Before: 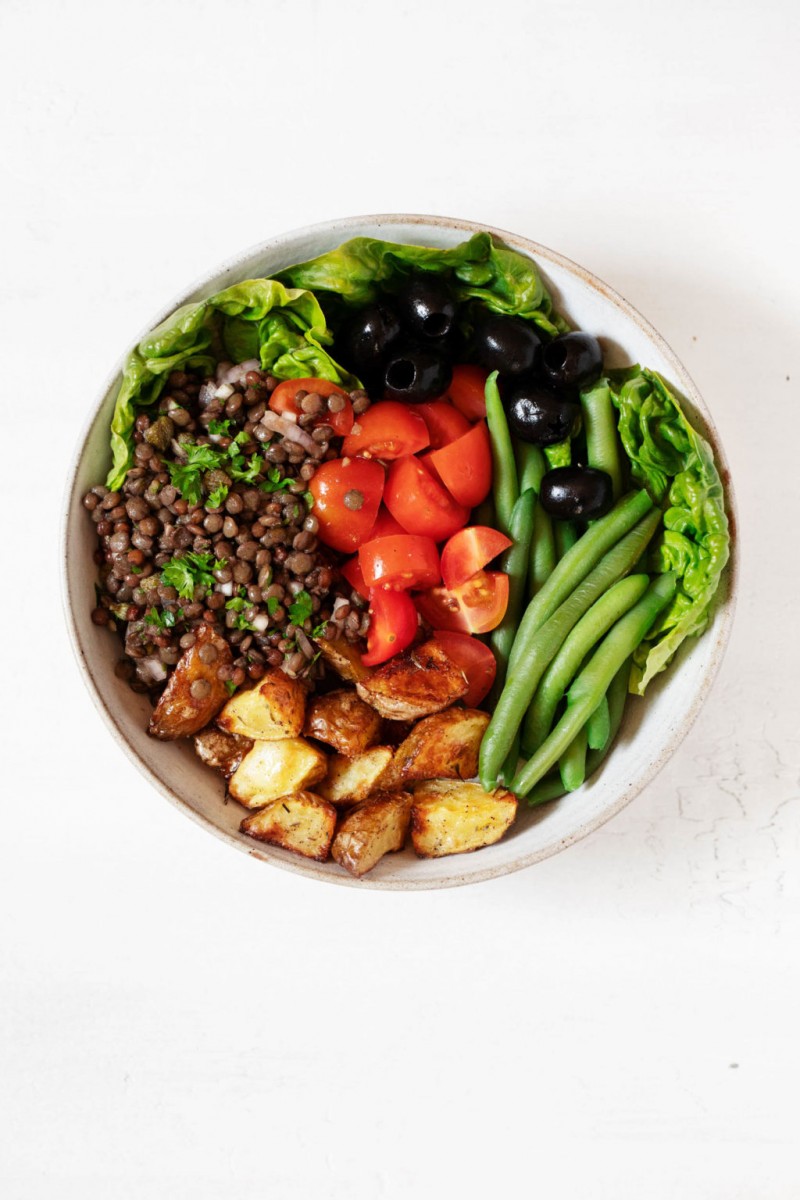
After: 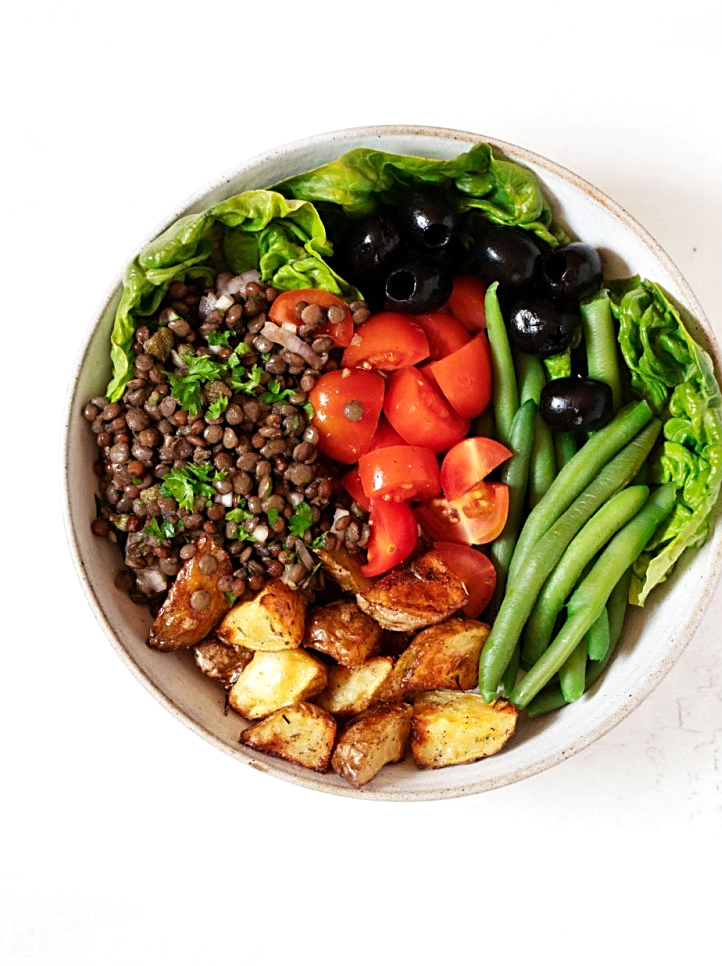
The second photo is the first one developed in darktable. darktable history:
levels: levels [0, 0.48, 0.961]
sharpen: on, module defaults
crop: top 7.49%, right 9.717%, bottom 11.943%
